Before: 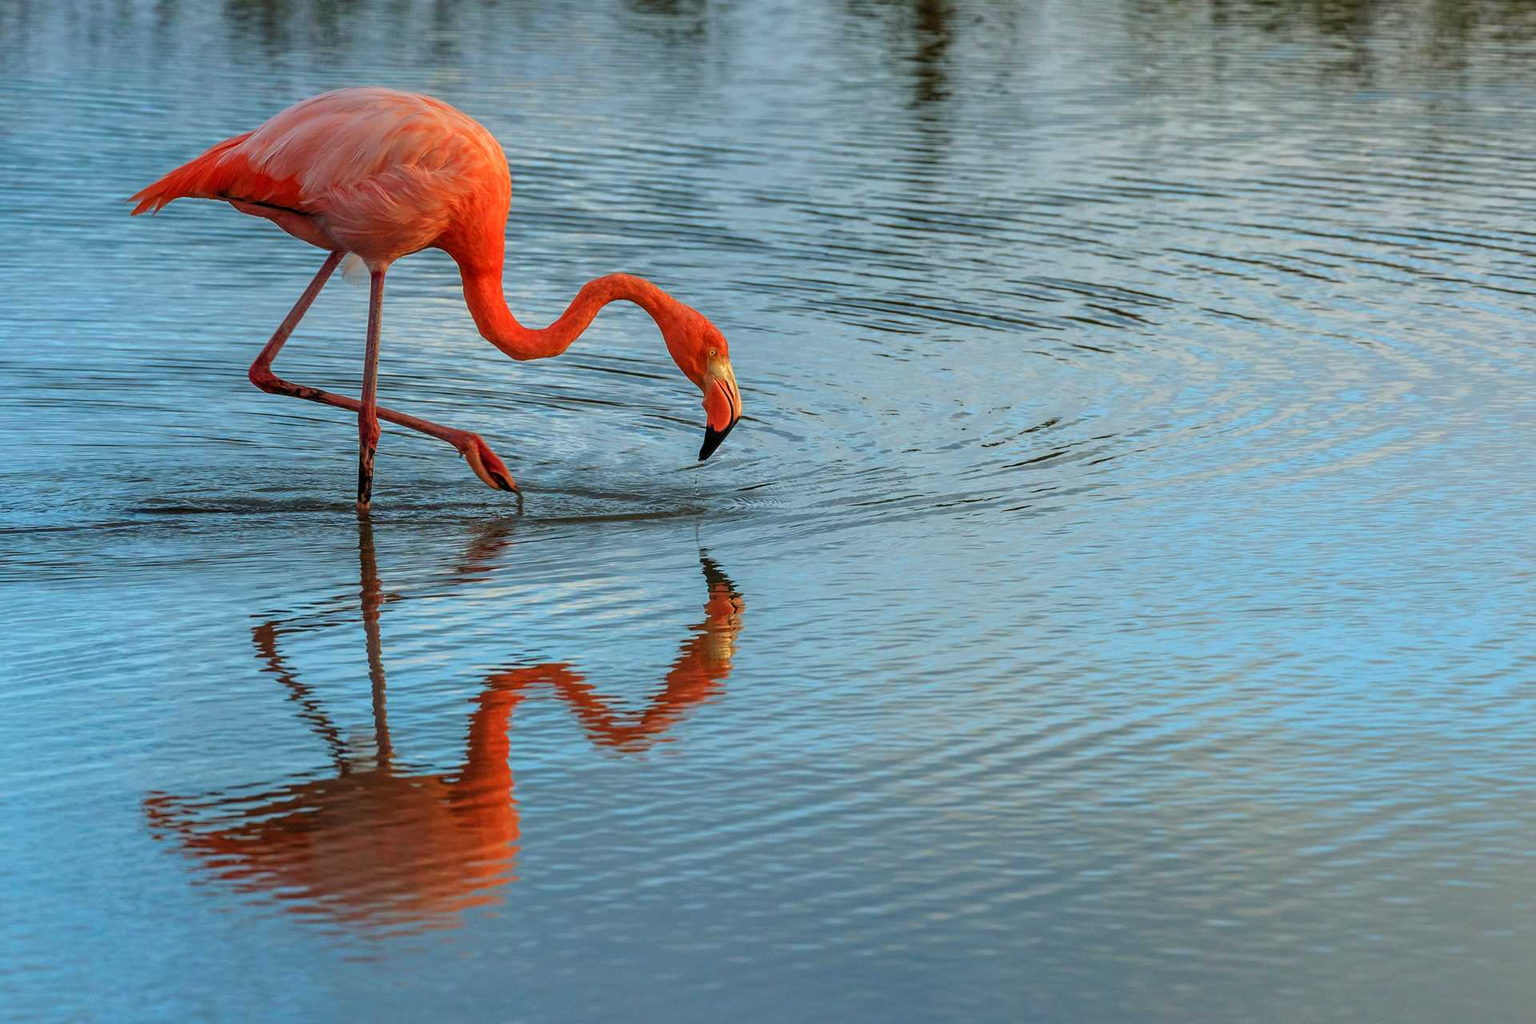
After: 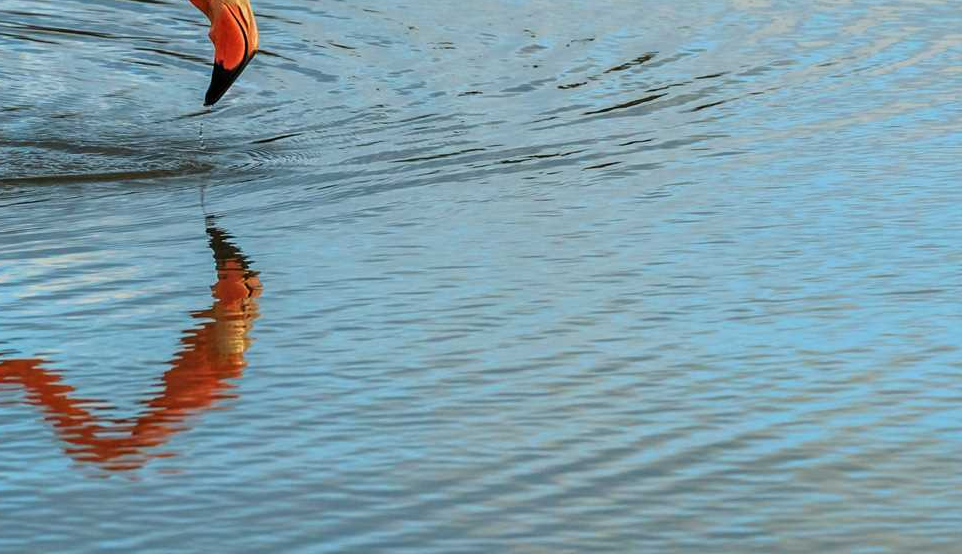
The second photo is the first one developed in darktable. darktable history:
crop: left 34.87%, top 36.722%, right 15.014%, bottom 19.971%
